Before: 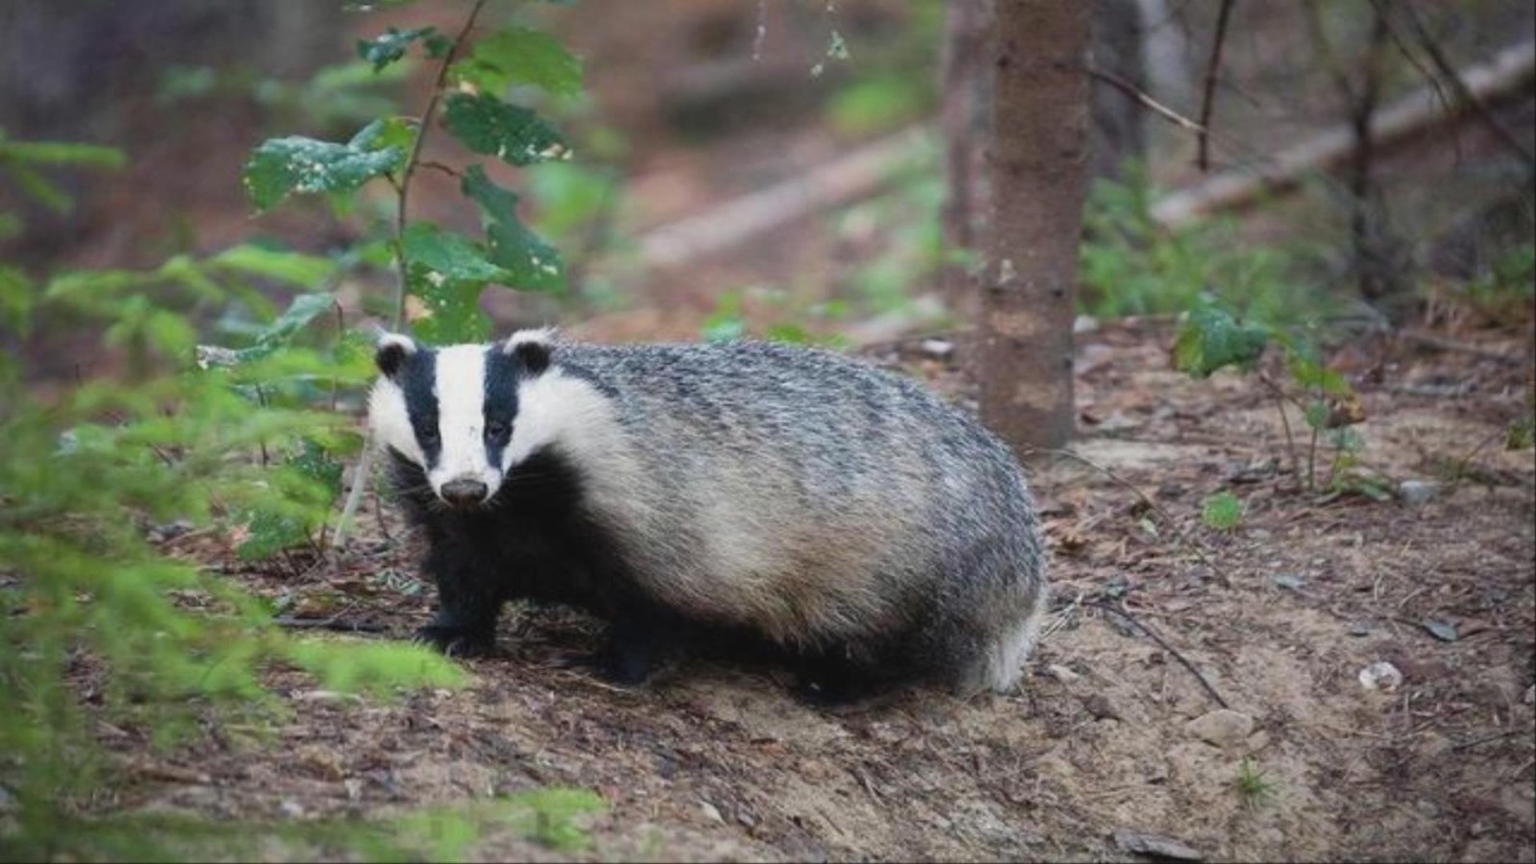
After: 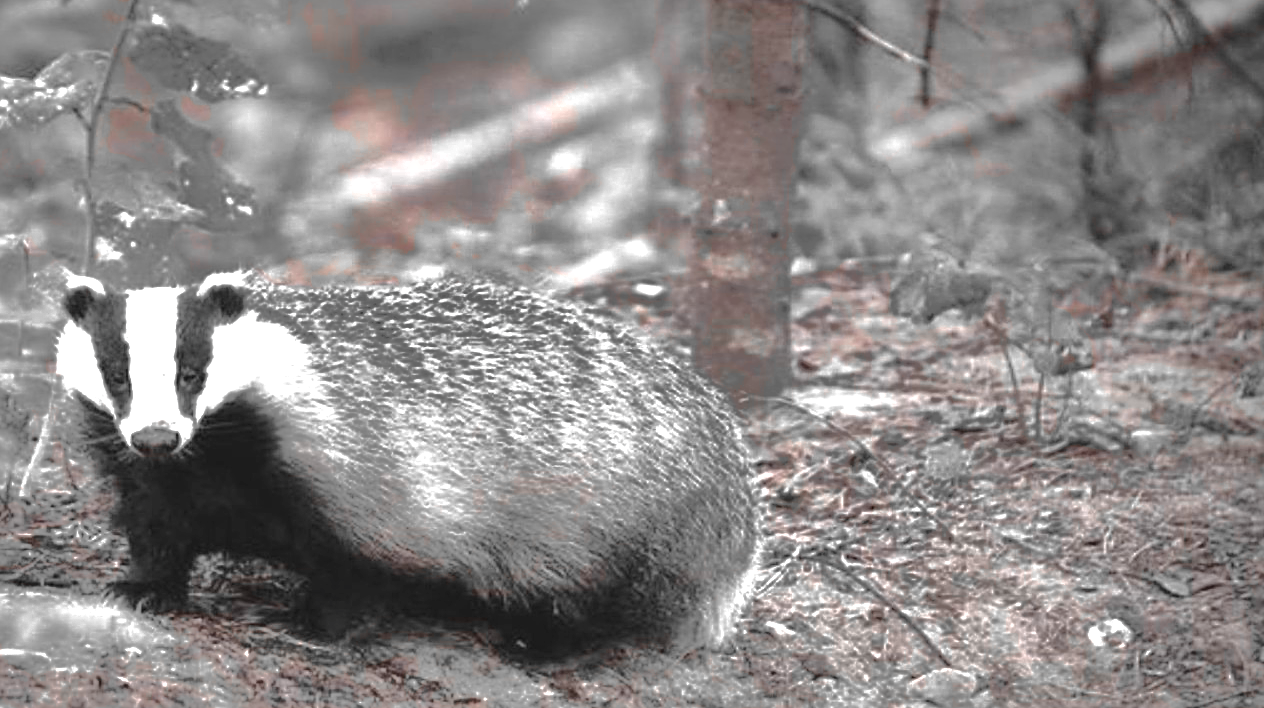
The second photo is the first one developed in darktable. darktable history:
exposure: black level correction 0, exposure 1.2 EV, compensate highlight preservation false
shadows and highlights: shadows -19.53, highlights -73.65
color balance rgb: linear chroma grading › global chroma 14.727%, perceptual saturation grading › global saturation 20.65%, perceptual saturation grading › highlights -19.97%, perceptual saturation grading › shadows 29.348%, global vibrance 24.277%
crop and rotate: left 20.518%, top 7.894%, right 0.449%, bottom 13.338%
sharpen: on, module defaults
color zones: curves: ch1 [(0, 0.006) (0.094, 0.285) (0.171, 0.001) (0.429, 0.001) (0.571, 0.003) (0.714, 0.004) (0.857, 0.004) (1, 0.006)]
